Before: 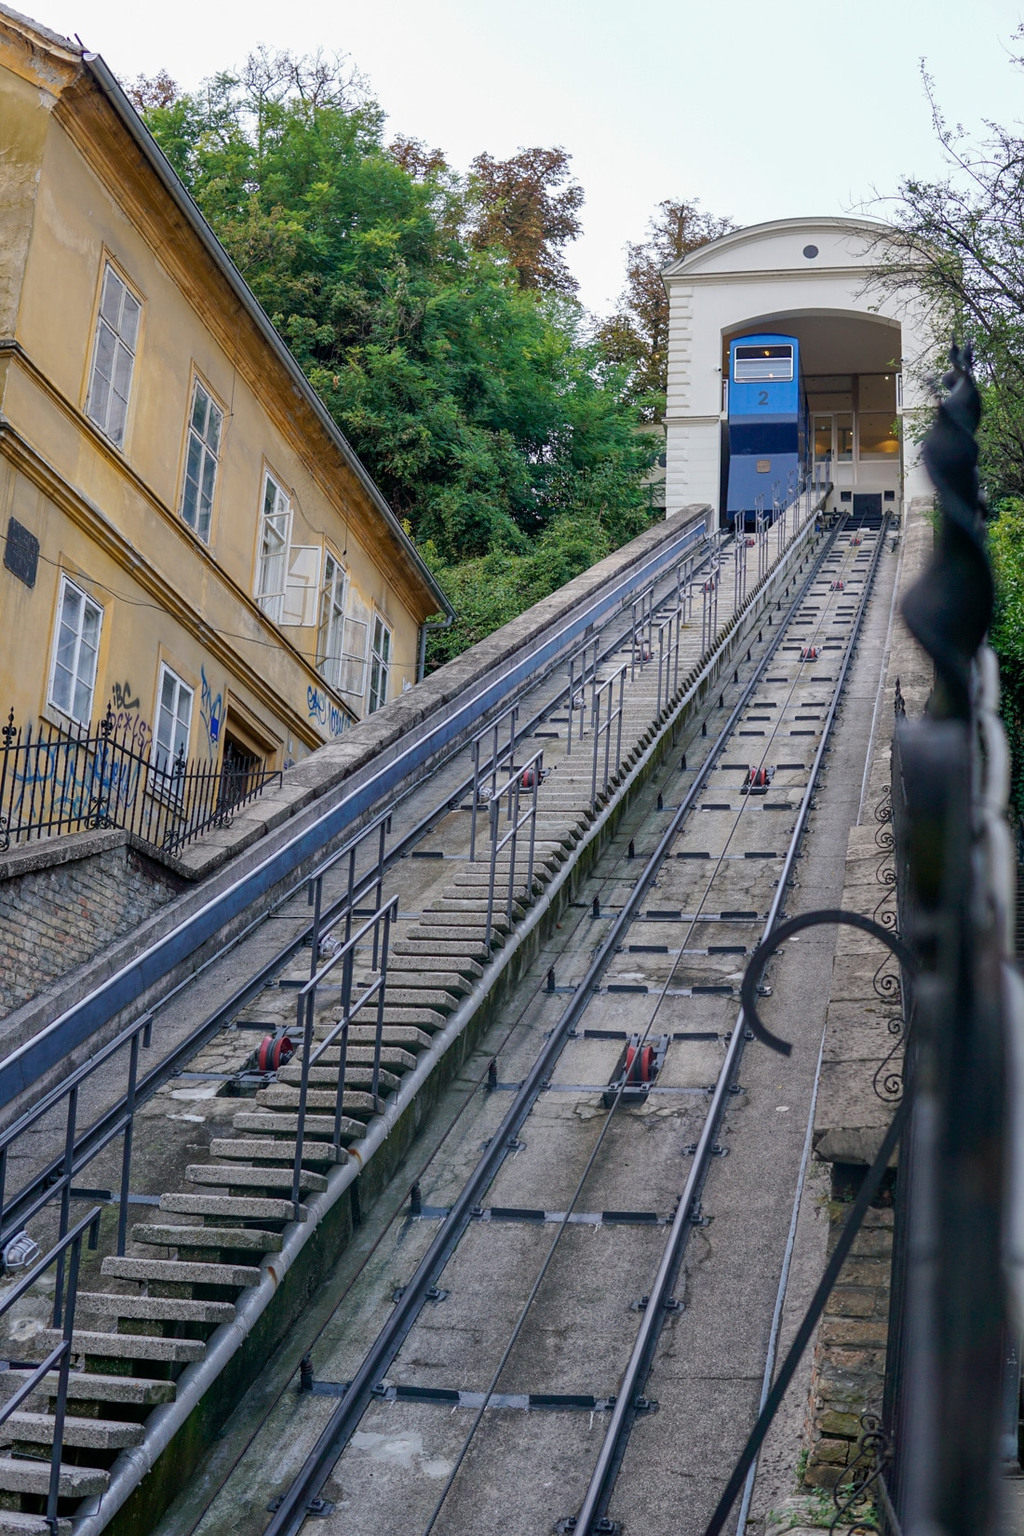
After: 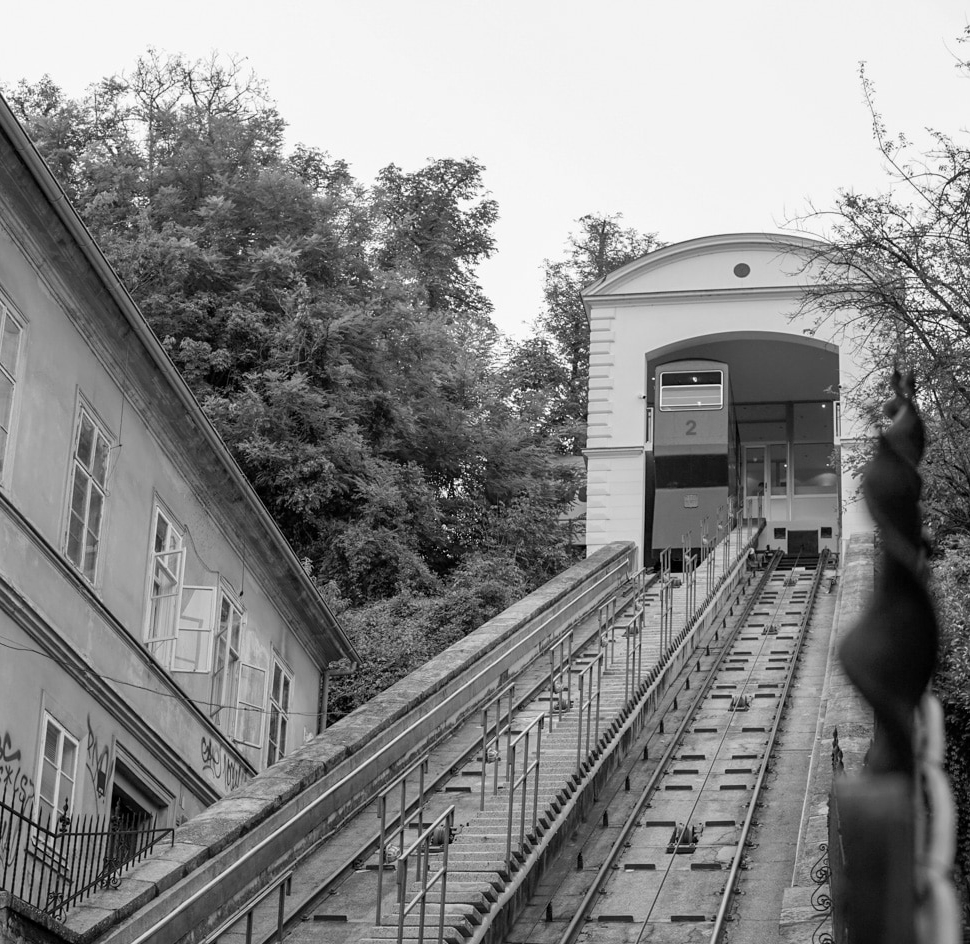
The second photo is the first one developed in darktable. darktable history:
color balance rgb: perceptual saturation grading › global saturation 20%, perceptual saturation grading › highlights -50%, perceptual saturation grading › shadows 30%
monochrome: a -3.63, b -0.465
white balance: red 0.974, blue 1.044
crop and rotate: left 11.812%, bottom 42.776%
